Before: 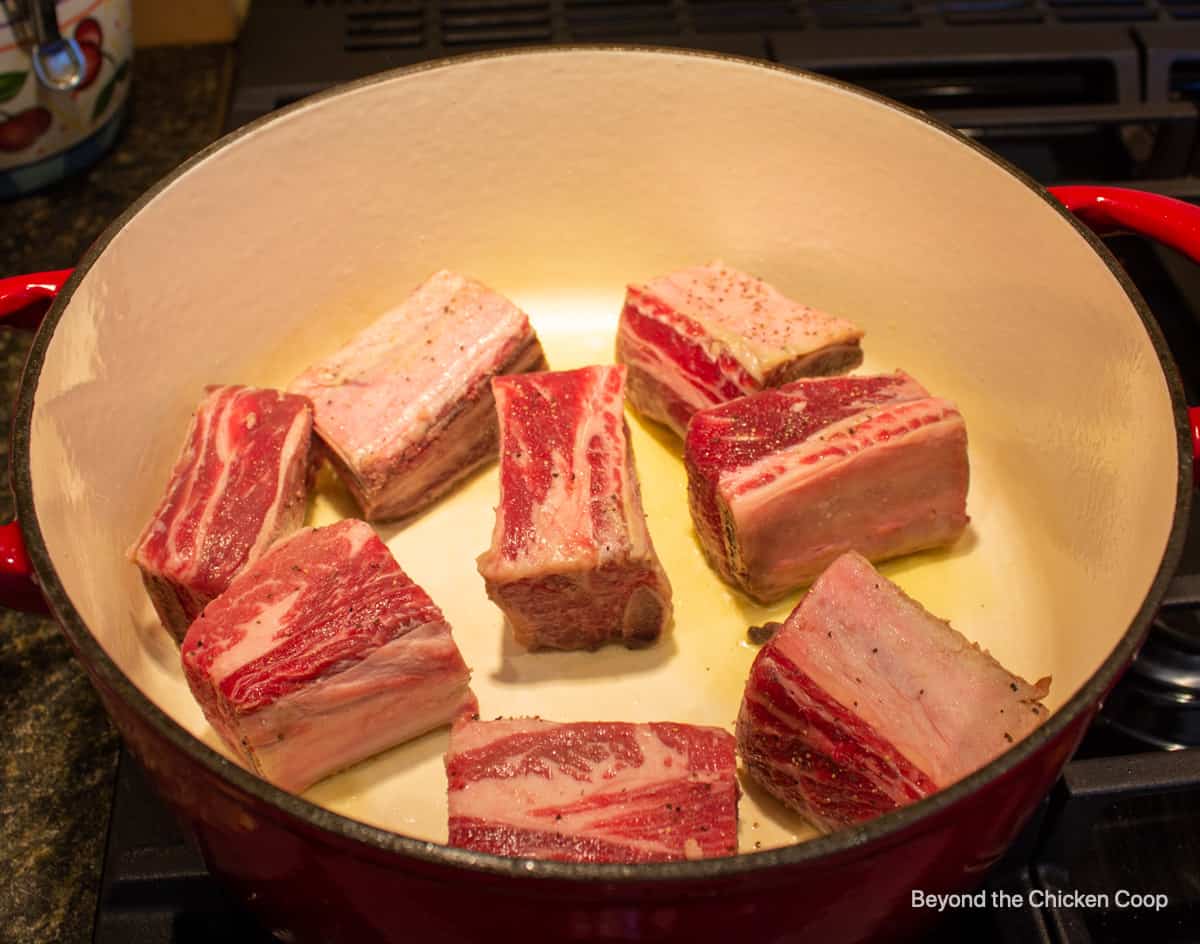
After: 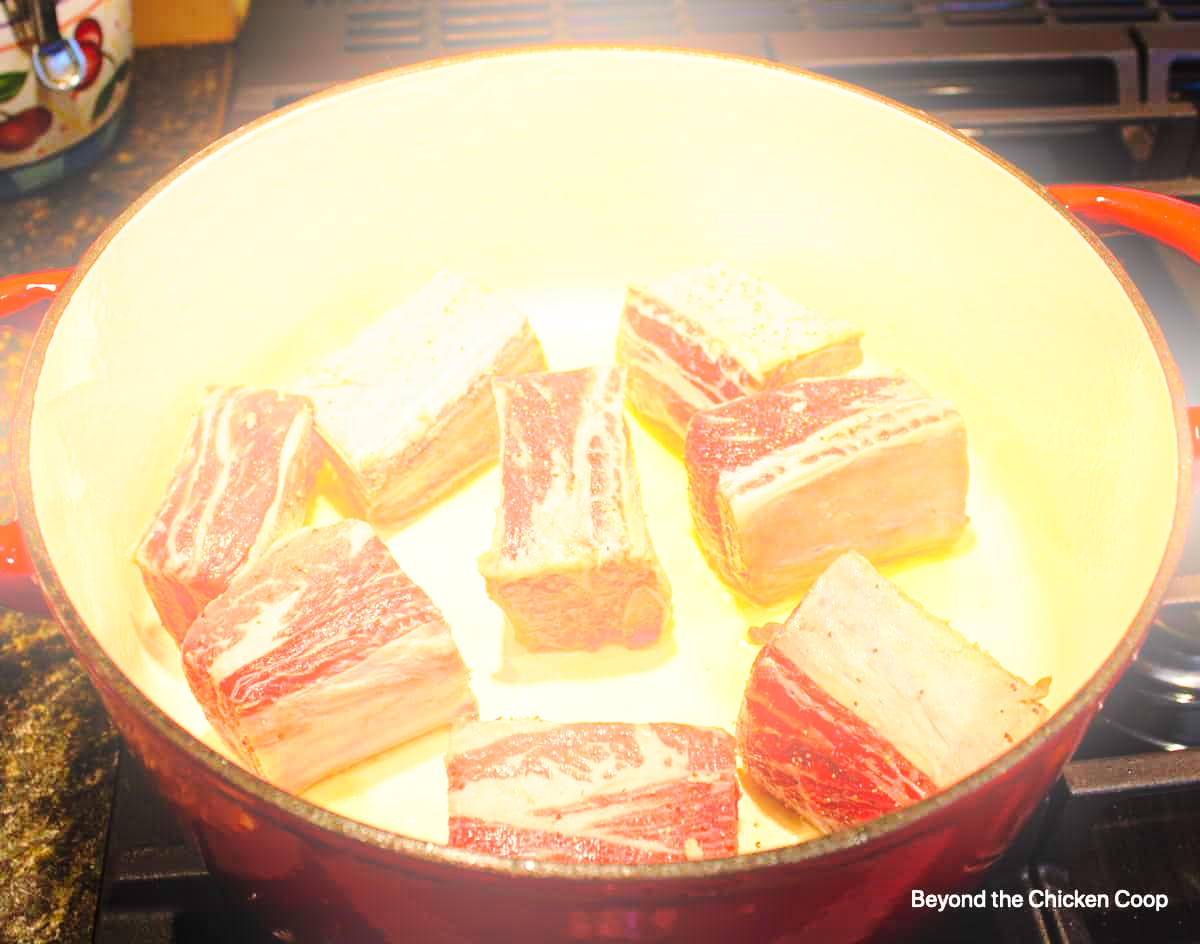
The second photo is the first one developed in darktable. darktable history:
bloom: on, module defaults
exposure: exposure 0.921 EV, compensate highlight preservation false
base curve: curves: ch0 [(0, 0) (0.028, 0.03) (0.121, 0.232) (0.46, 0.748) (0.859, 0.968) (1, 1)], preserve colors none
